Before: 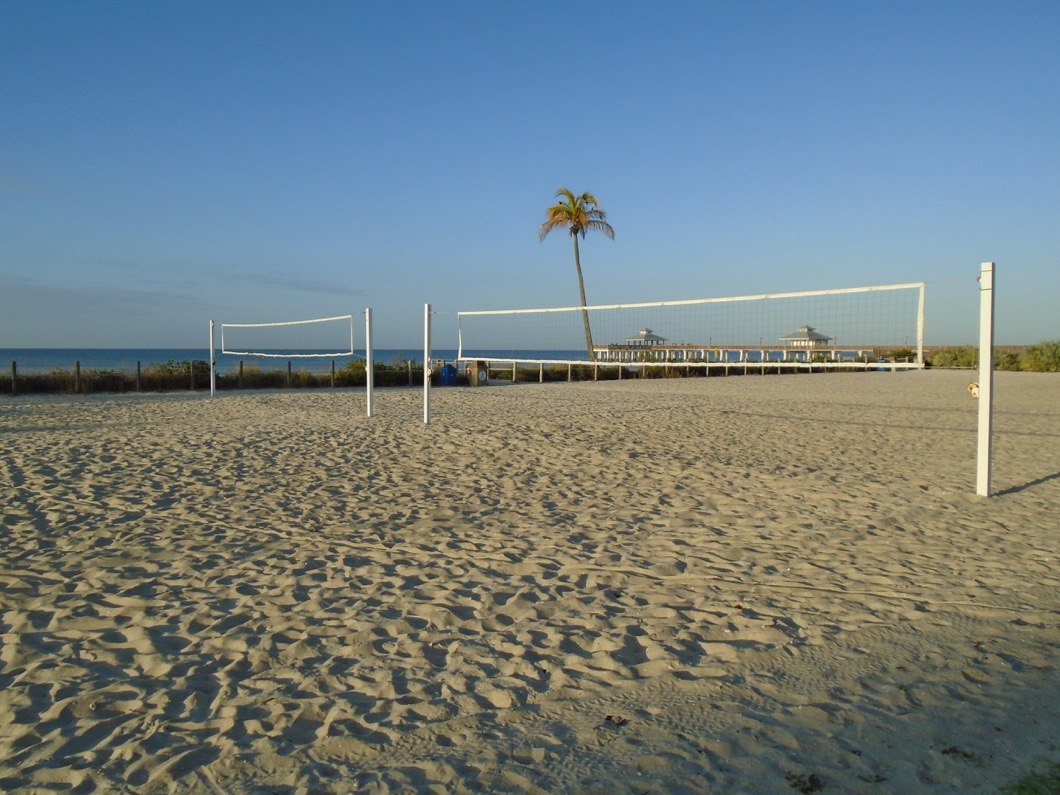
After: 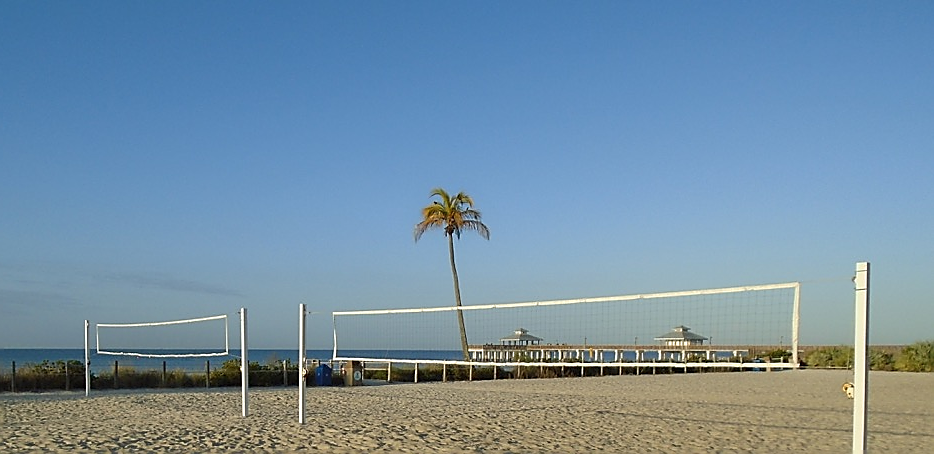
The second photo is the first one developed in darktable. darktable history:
crop and rotate: left 11.812%, bottom 42.776%
sharpen: radius 1.4, amount 1.25, threshold 0.7
